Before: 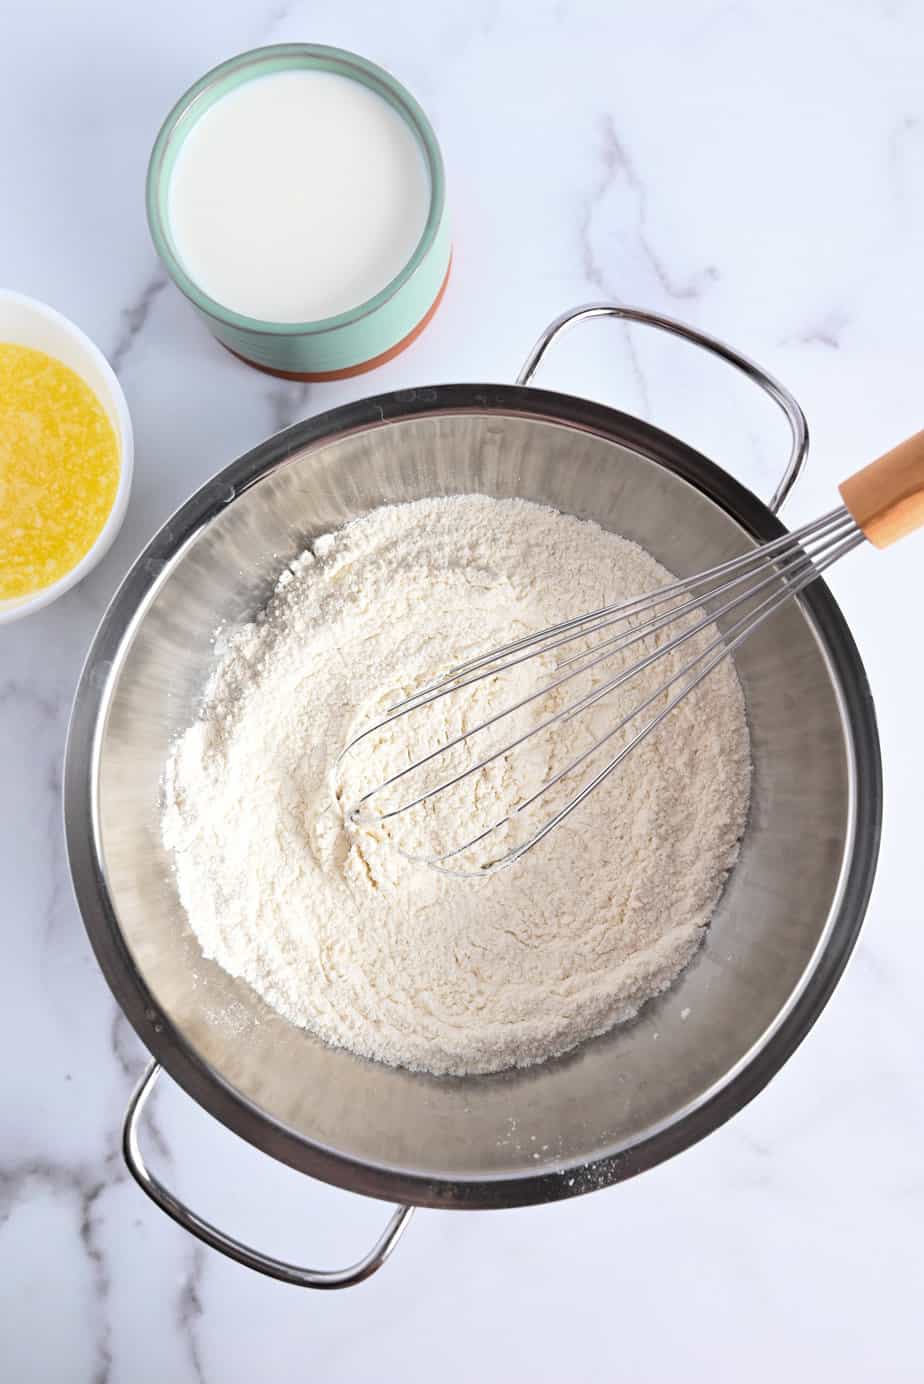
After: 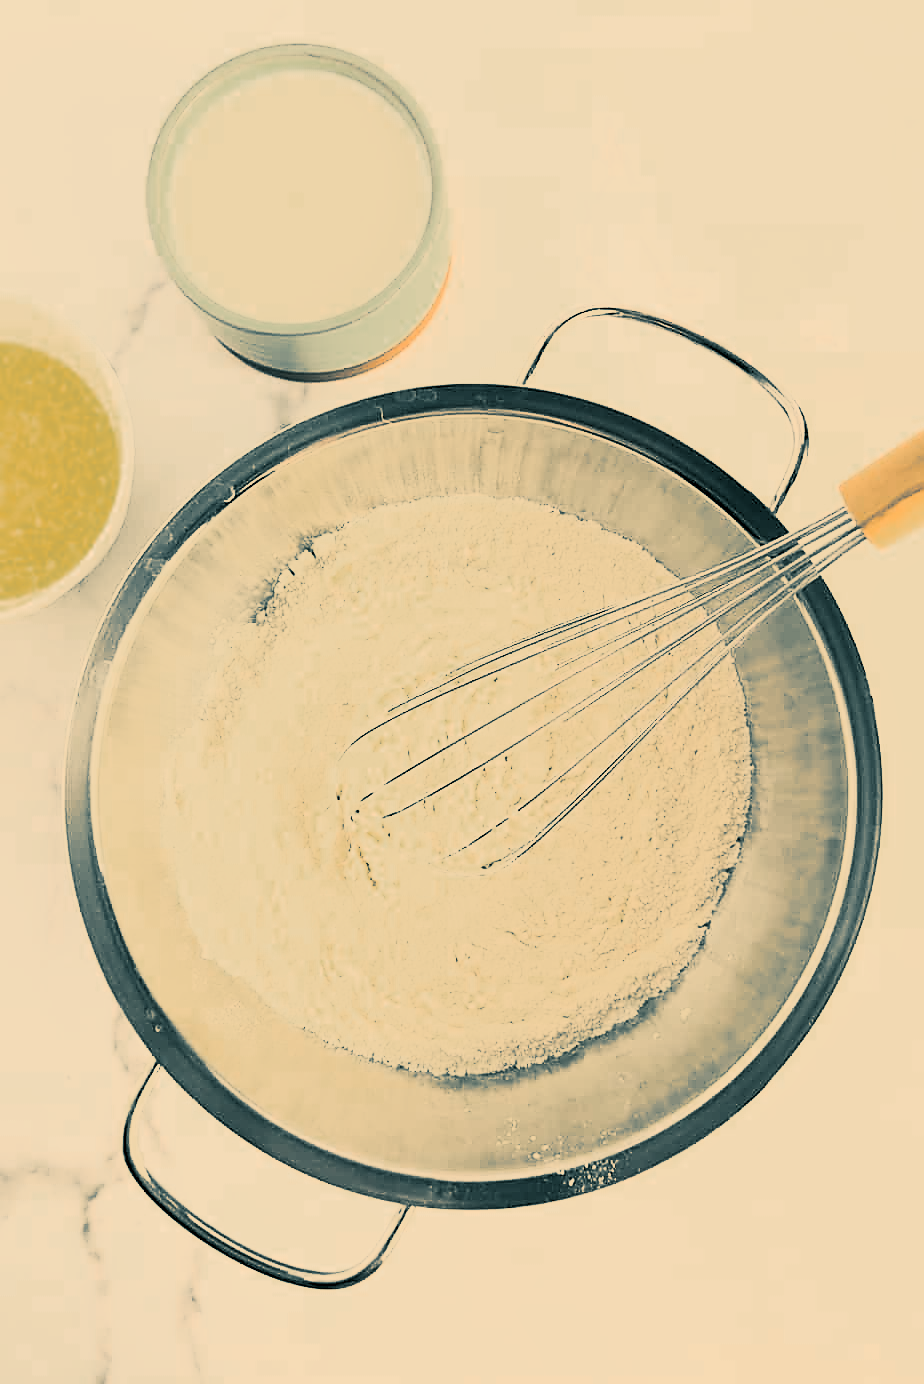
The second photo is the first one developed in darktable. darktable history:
sharpen: radius 1.4, amount 1.25, threshold 0.7
split-toning: shadows › hue 205.2°, shadows › saturation 0.43, highlights › hue 54°, highlights › saturation 0.54
tone curve: curves: ch0 [(0, 0) (0.004, 0.001) (0.133, 0.112) (0.325, 0.362) (0.832, 0.893) (1, 1)], color space Lab, linked channels, preserve colors none
color correction: highlights a* 5.62, highlights b* 33.57, shadows a* -25.86, shadows b* 4.02
local contrast: mode bilateral grid, contrast 15, coarseness 36, detail 105%, midtone range 0.2
contrast brightness saturation: contrast 0.57, brightness 0.57, saturation -0.34
color zones: curves: ch0 [(0, 0.48) (0.209, 0.398) (0.305, 0.332) (0.429, 0.493) (0.571, 0.5) (0.714, 0.5) (0.857, 0.5) (1, 0.48)]; ch1 [(0, 0.736) (0.143, 0.625) (0.225, 0.371) (0.429, 0.256) (0.571, 0.241) (0.714, 0.213) (0.857, 0.48) (1, 0.736)]; ch2 [(0, 0.448) (0.143, 0.498) (0.286, 0.5) (0.429, 0.5) (0.571, 0.5) (0.714, 0.5) (0.857, 0.5) (1, 0.448)]
